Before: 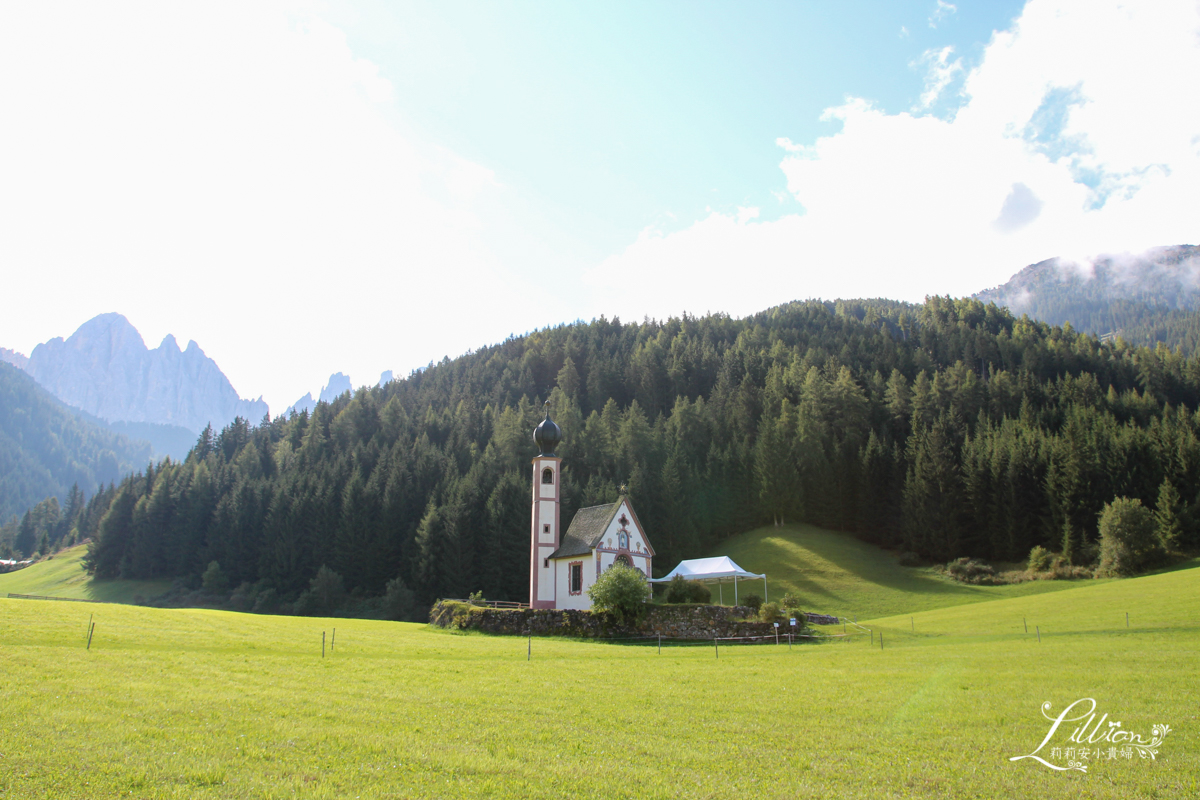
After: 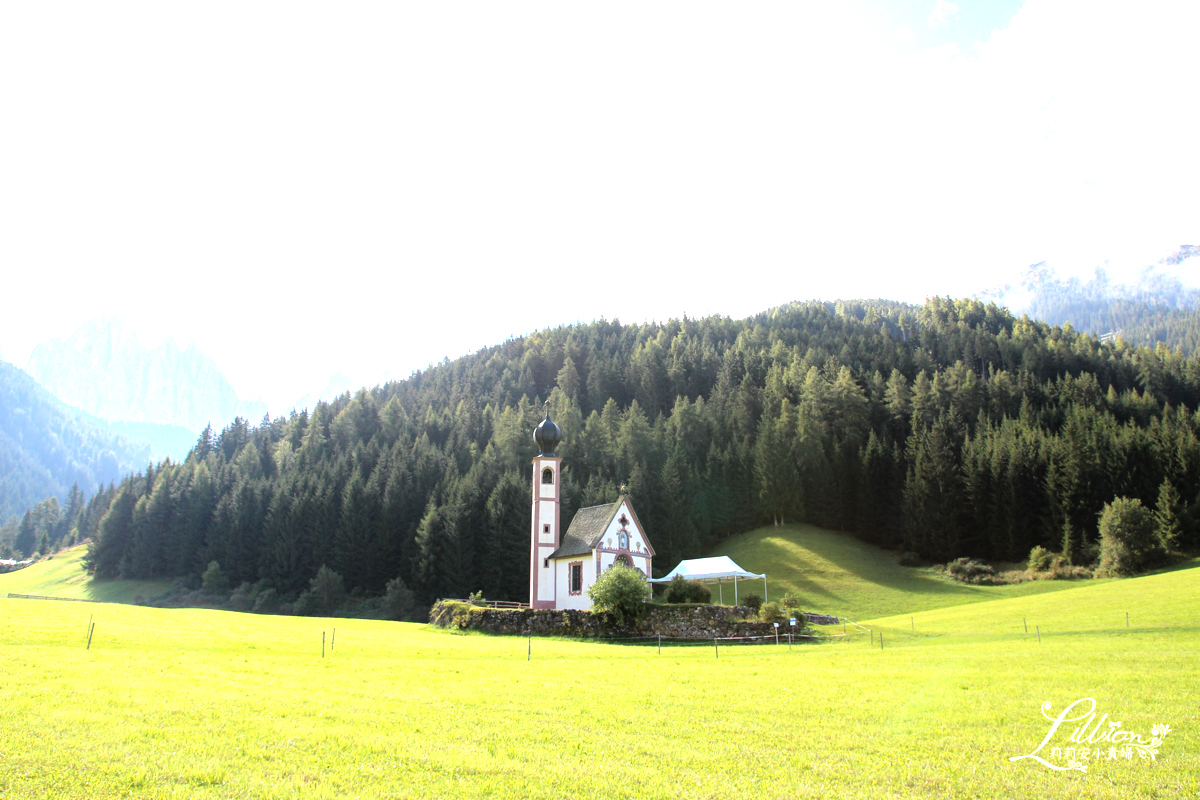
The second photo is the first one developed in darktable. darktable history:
tone equalizer: -8 EV -1.08 EV, -7 EV -0.979 EV, -6 EV -0.865 EV, -5 EV -0.552 EV, -3 EV 0.585 EV, -2 EV 0.864 EV, -1 EV 1.01 EV, +0 EV 1.06 EV
